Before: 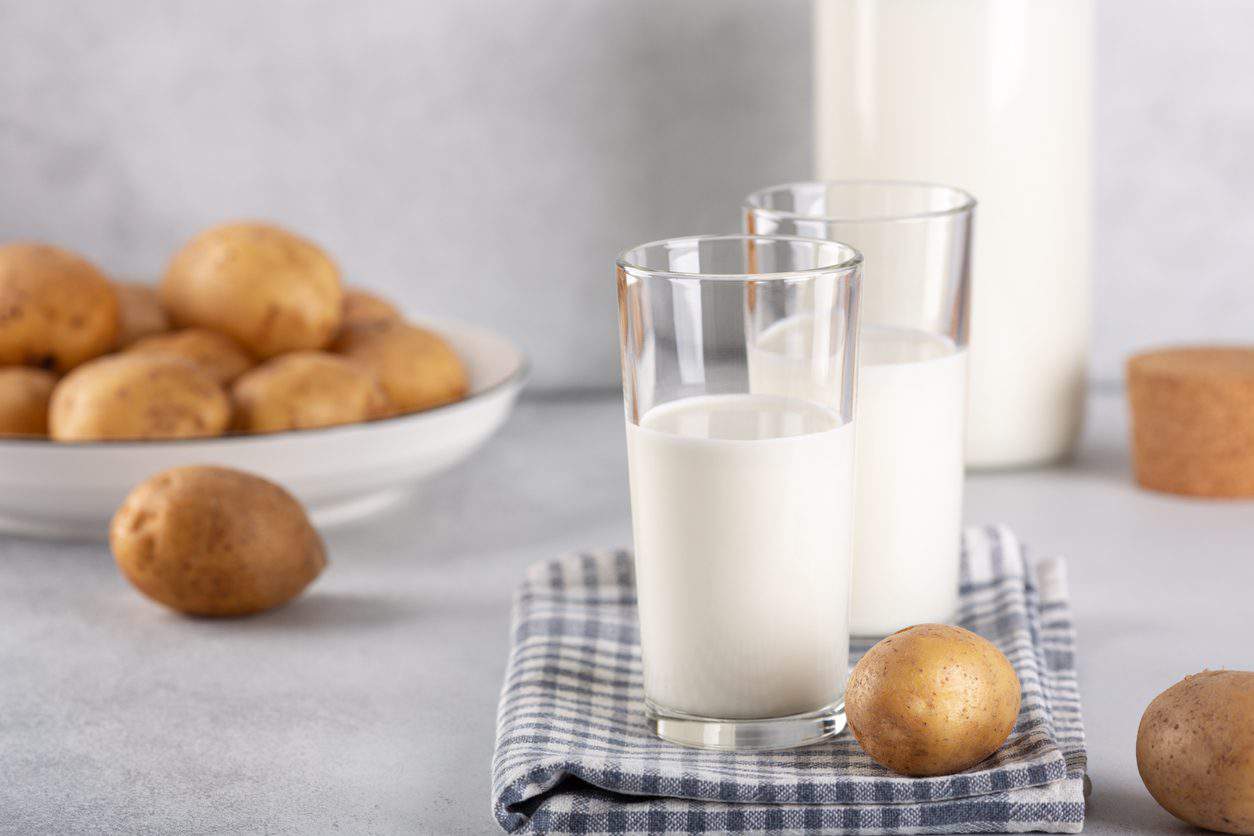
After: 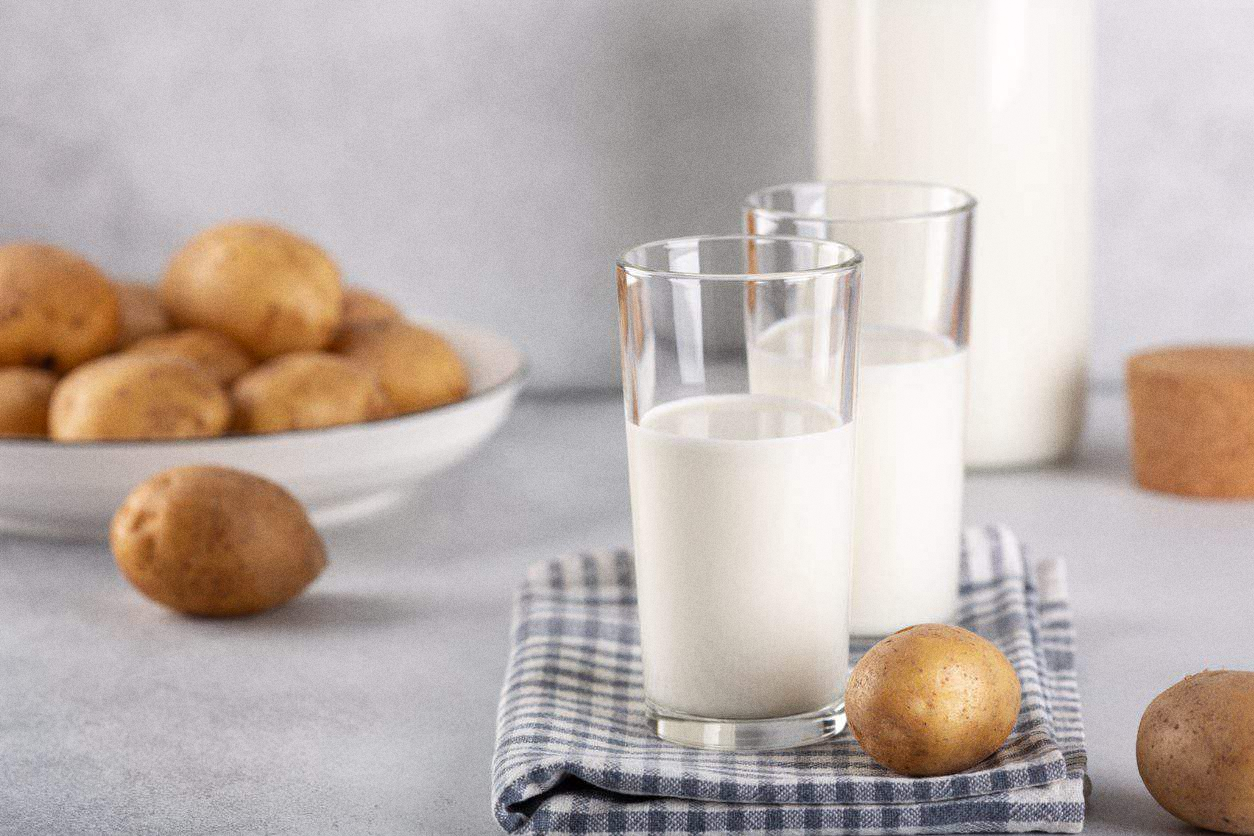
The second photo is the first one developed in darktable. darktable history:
levels: levels [0, 0.51, 1]
grain: coarseness 0.09 ISO
